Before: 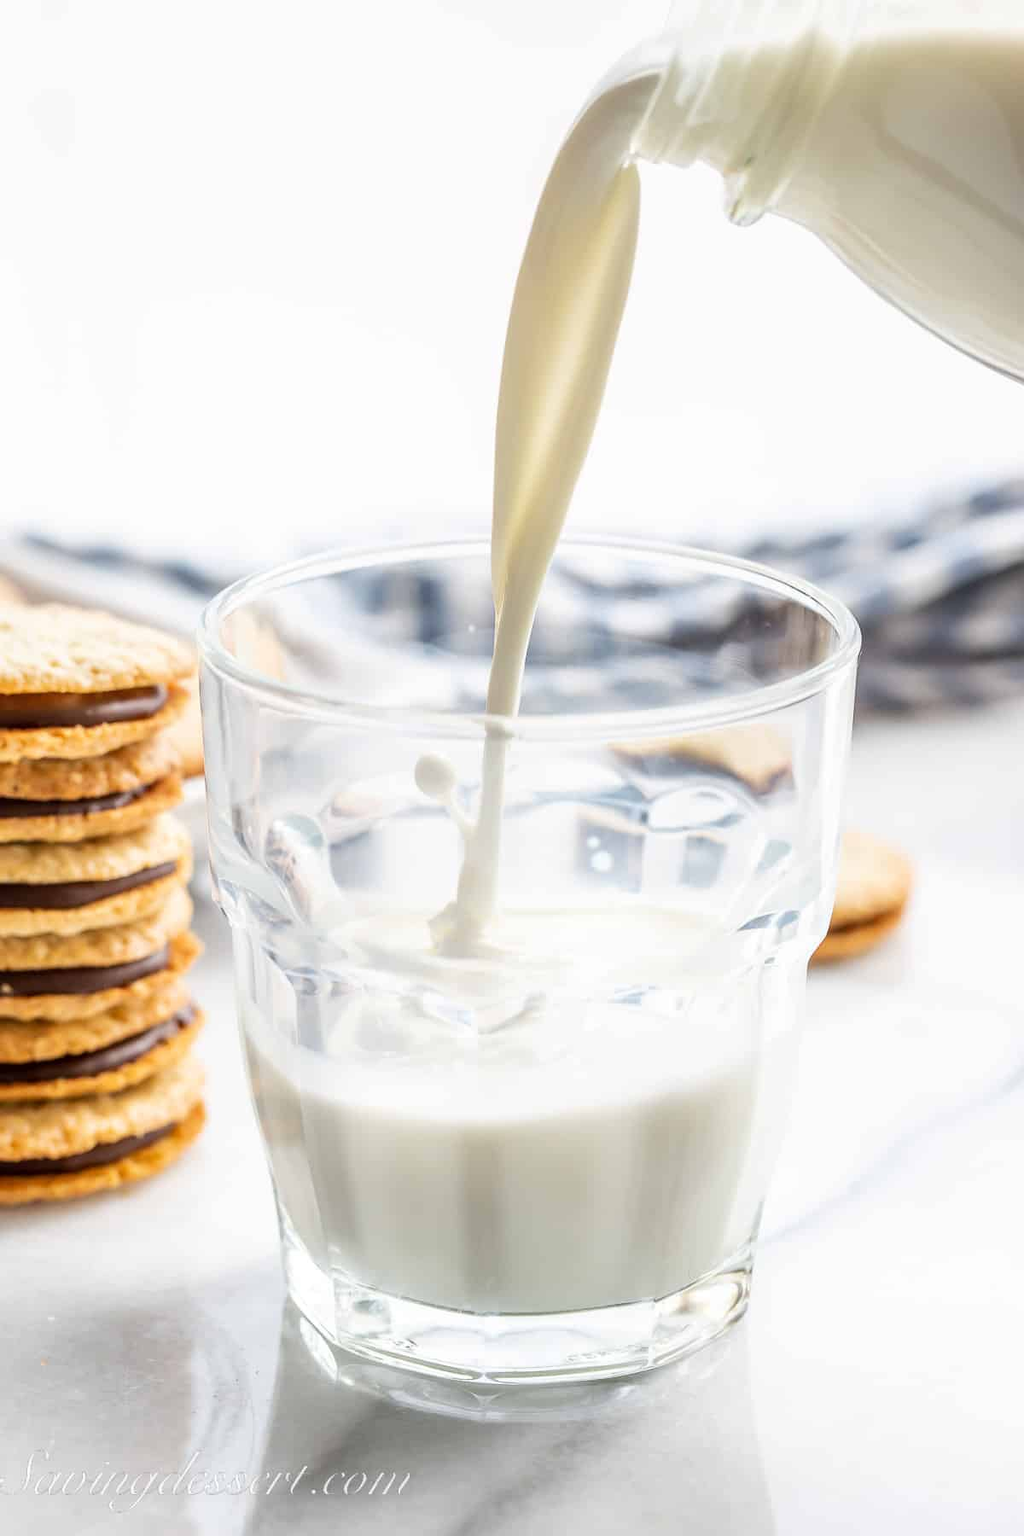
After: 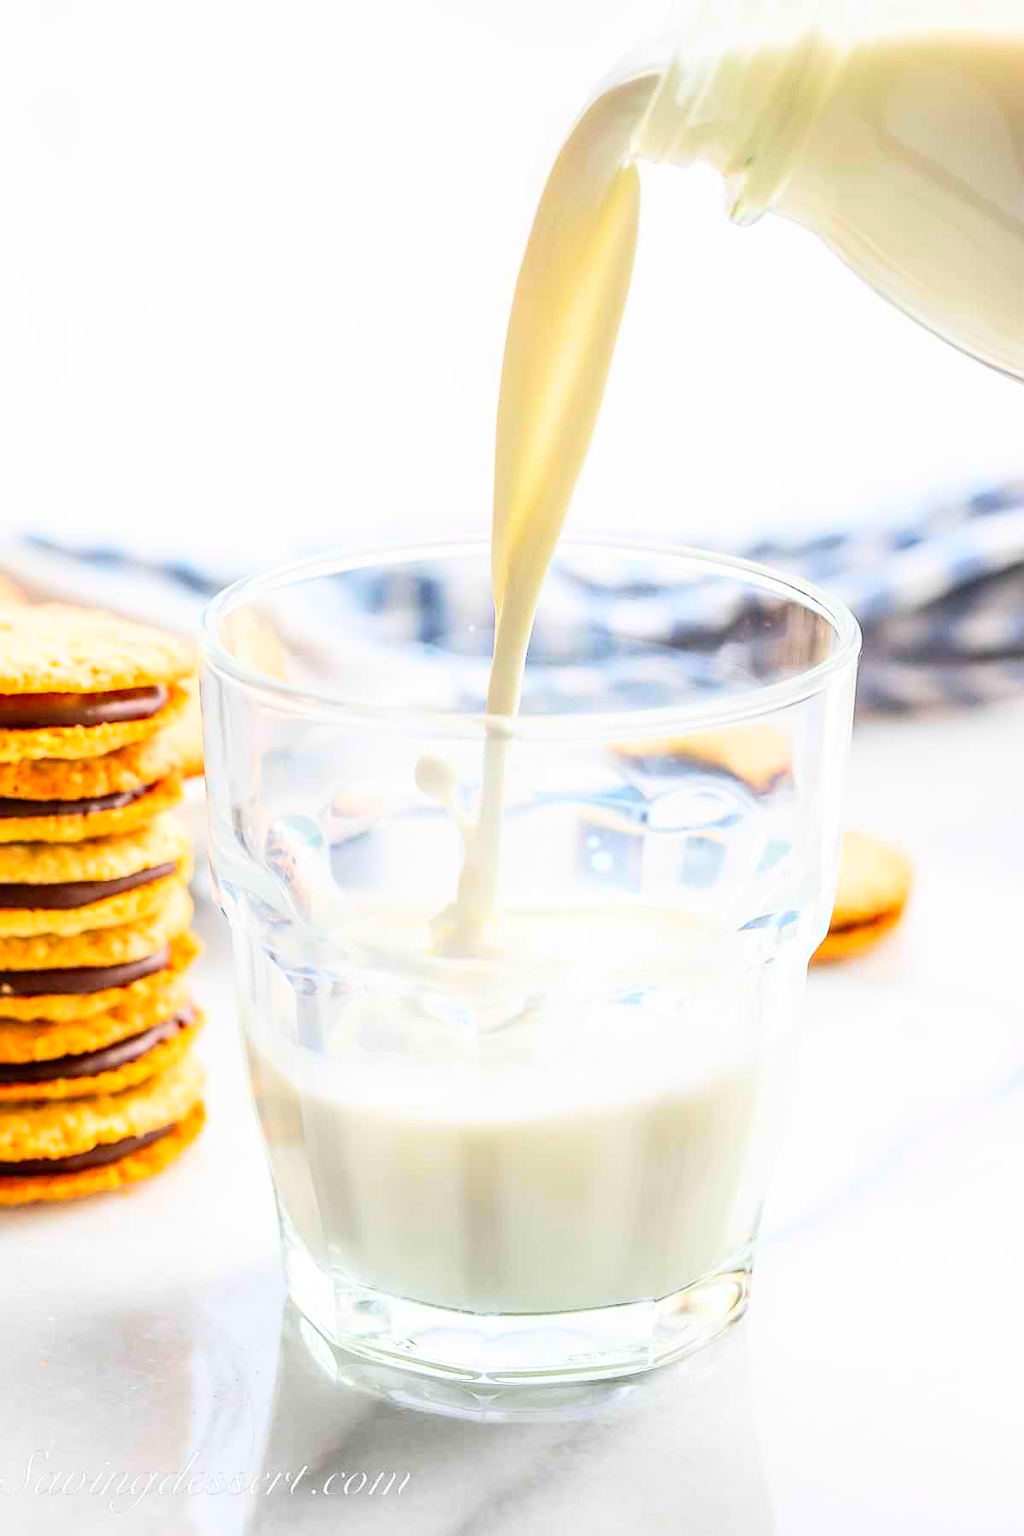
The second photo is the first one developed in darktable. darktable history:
sharpen: amount 0.2
contrast brightness saturation: contrast 0.2, brightness 0.2, saturation 0.8
